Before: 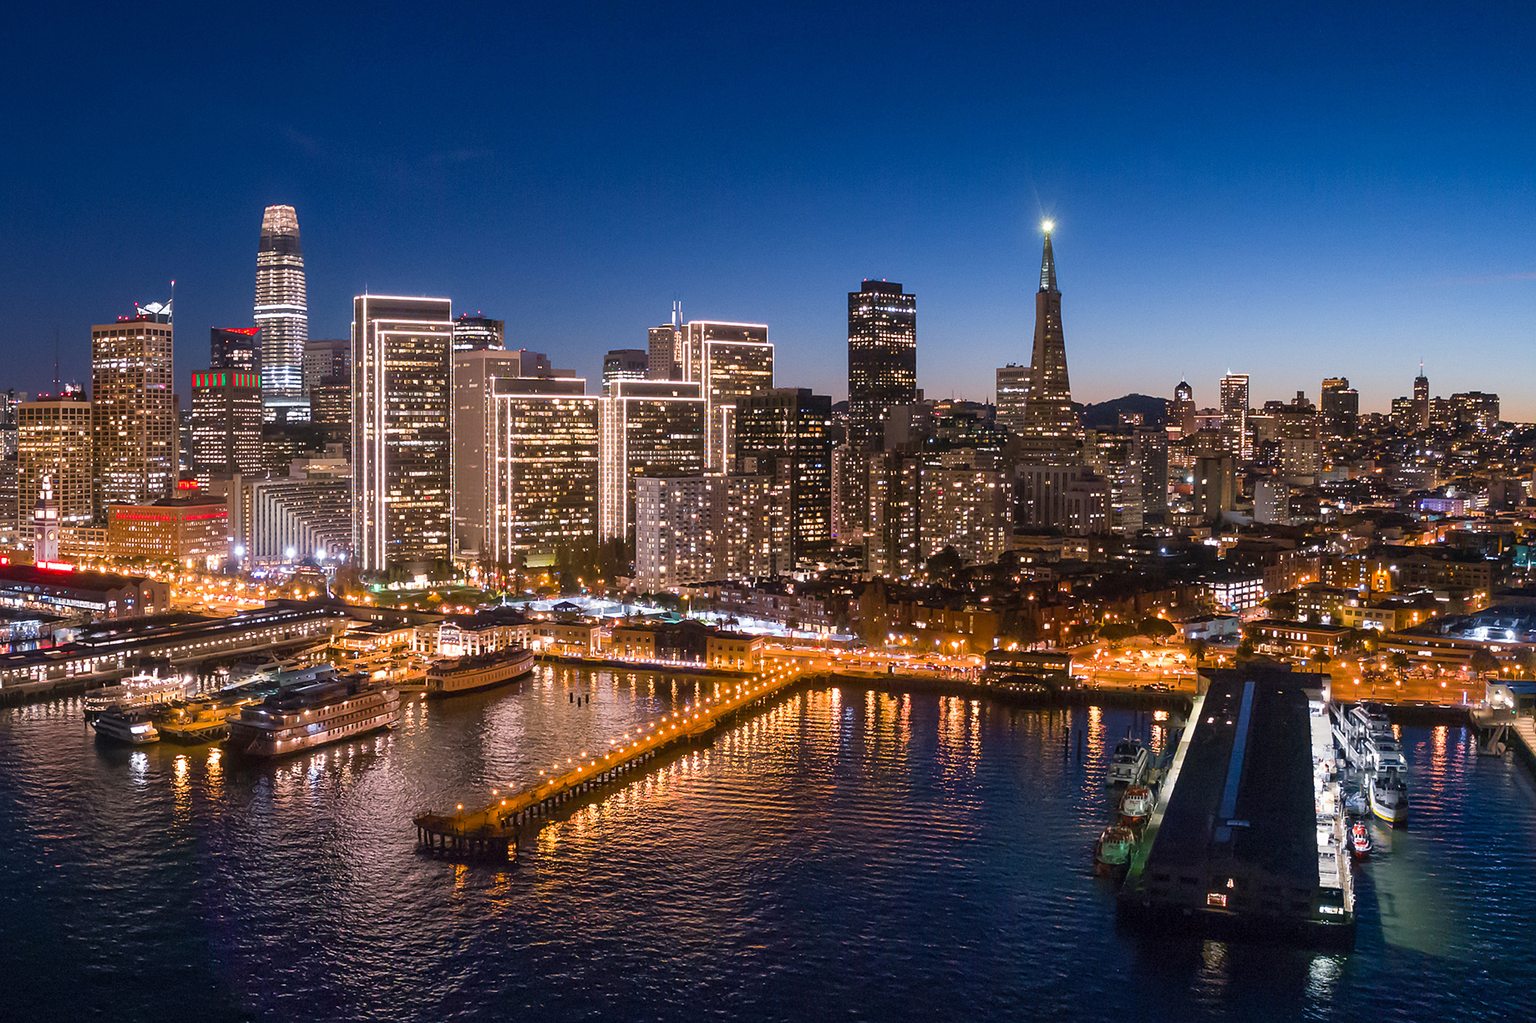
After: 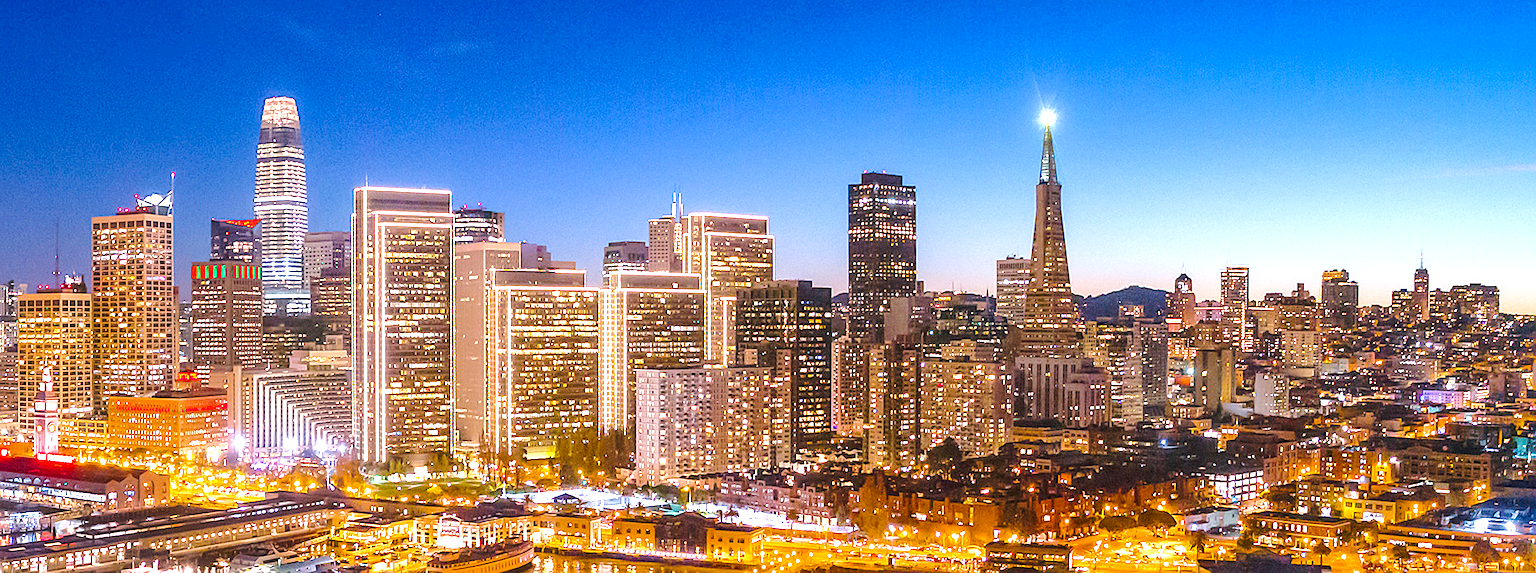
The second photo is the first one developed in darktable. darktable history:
tone curve: curves: ch0 [(0, 0) (0.23, 0.205) (0.486, 0.52) (0.822, 0.825) (0.994, 0.955)]; ch1 [(0, 0) (0.226, 0.261) (0.379, 0.442) (0.469, 0.472) (0.495, 0.495) (0.514, 0.504) (0.561, 0.568) (0.59, 0.612) (1, 1)]; ch2 [(0, 0) (0.269, 0.299) (0.459, 0.441) (0.498, 0.499) (0.523, 0.52) (0.586, 0.569) (0.635, 0.617) (0.659, 0.681) (0.718, 0.764) (1, 1)], preserve colors none
local contrast: on, module defaults
crop and rotate: top 10.582%, bottom 33.314%
shadows and highlights: shadows 25.42, highlights -25.37
sharpen: on, module defaults
exposure: black level correction 0, exposure 1.384 EV, compensate highlight preservation false
color balance rgb: perceptual saturation grading › global saturation 29.648%, perceptual brilliance grading › mid-tones 10.673%, perceptual brilliance grading › shadows 15.185%, global vibrance 9.45%
